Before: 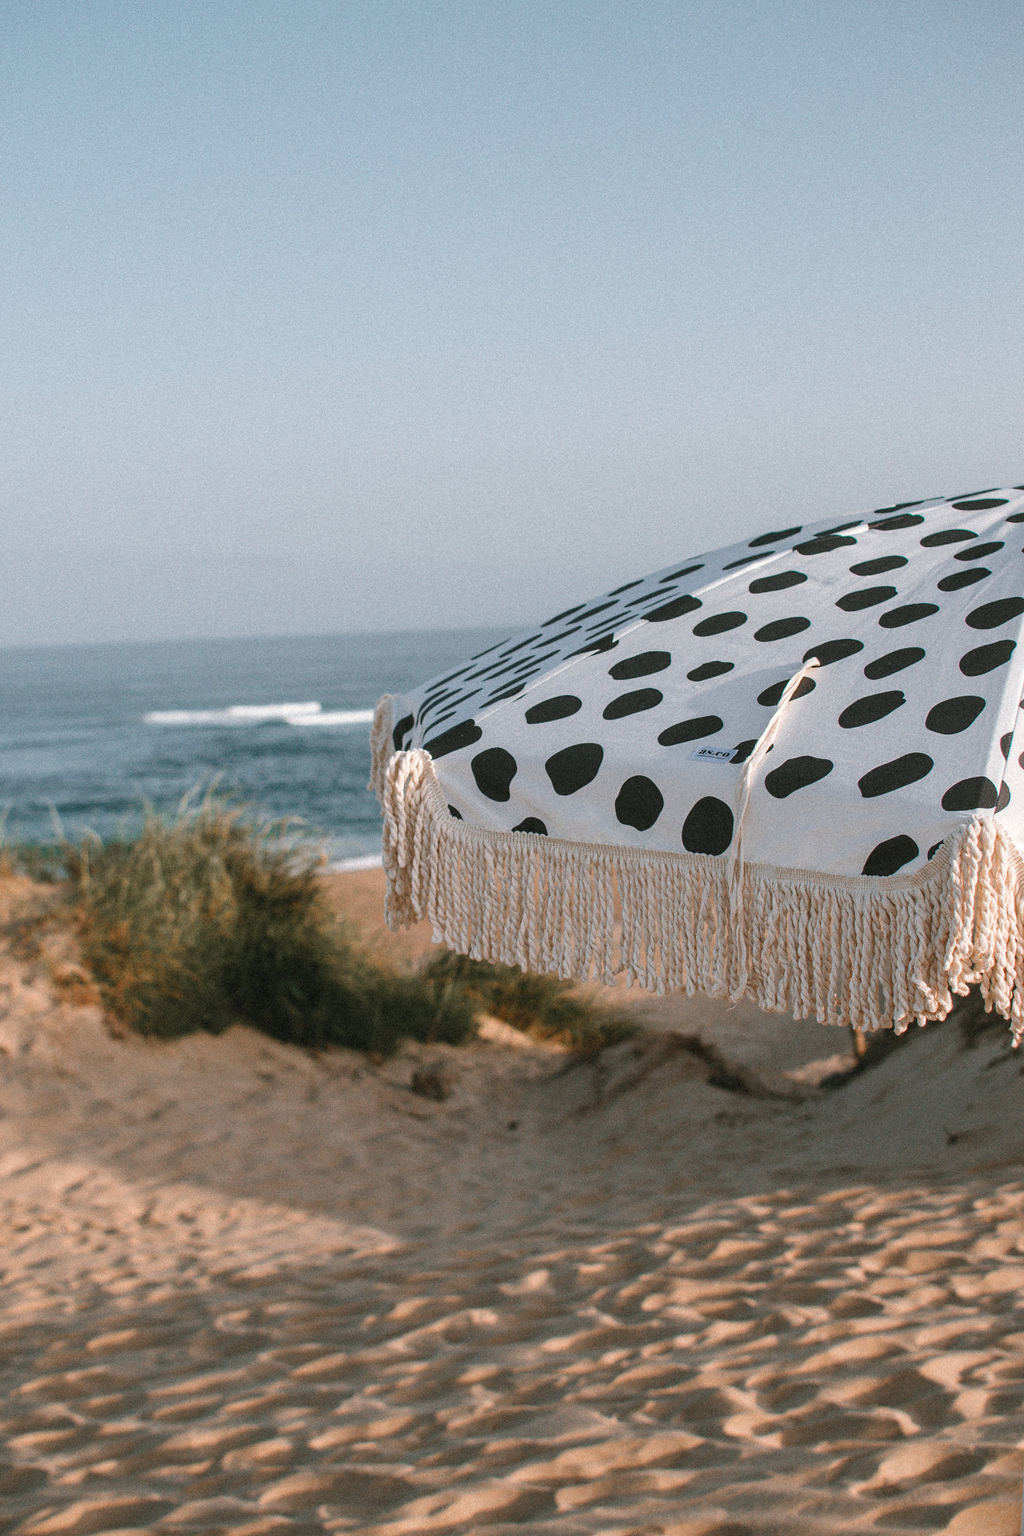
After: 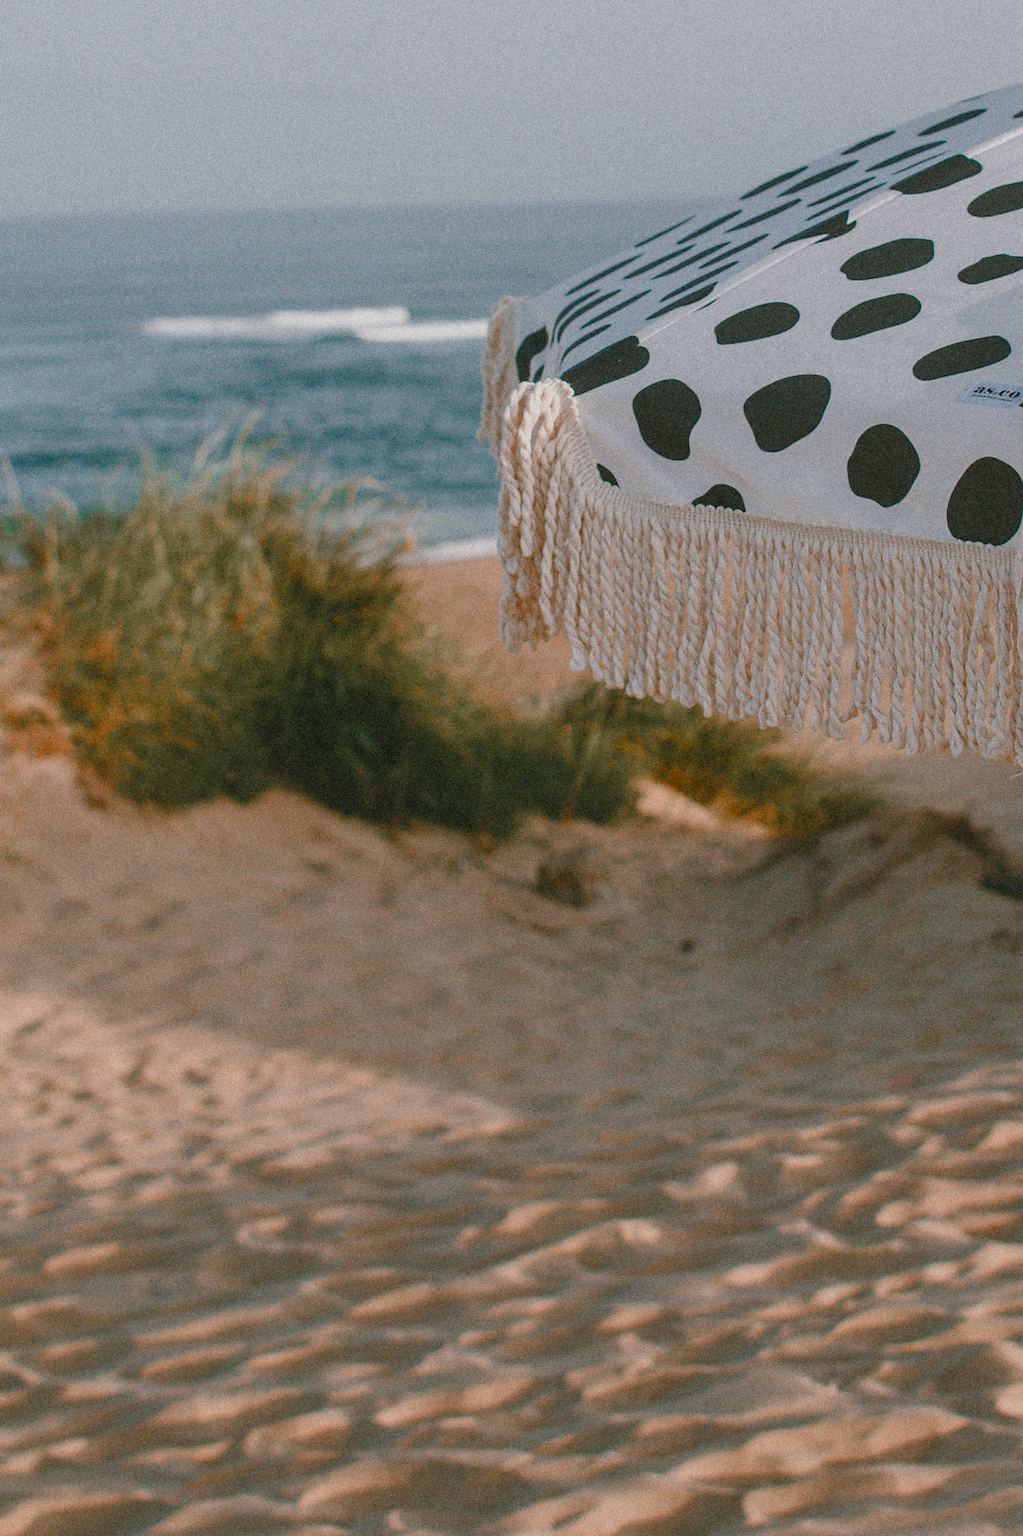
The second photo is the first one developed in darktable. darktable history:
exposure: compensate highlight preservation false
crop and rotate: angle -0.82°, left 3.85%, top 31.828%, right 27.992%
grain: coarseness 0.09 ISO
color balance rgb: shadows lift › chroma 1%, shadows lift › hue 113°, highlights gain › chroma 0.2%, highlights gain › hue 333°, perceptual saturation grading › global saturation 20%, perceptual saturation grading › highlights -50%, perceptual saturation grading › shadows 25%, contrast -20%
